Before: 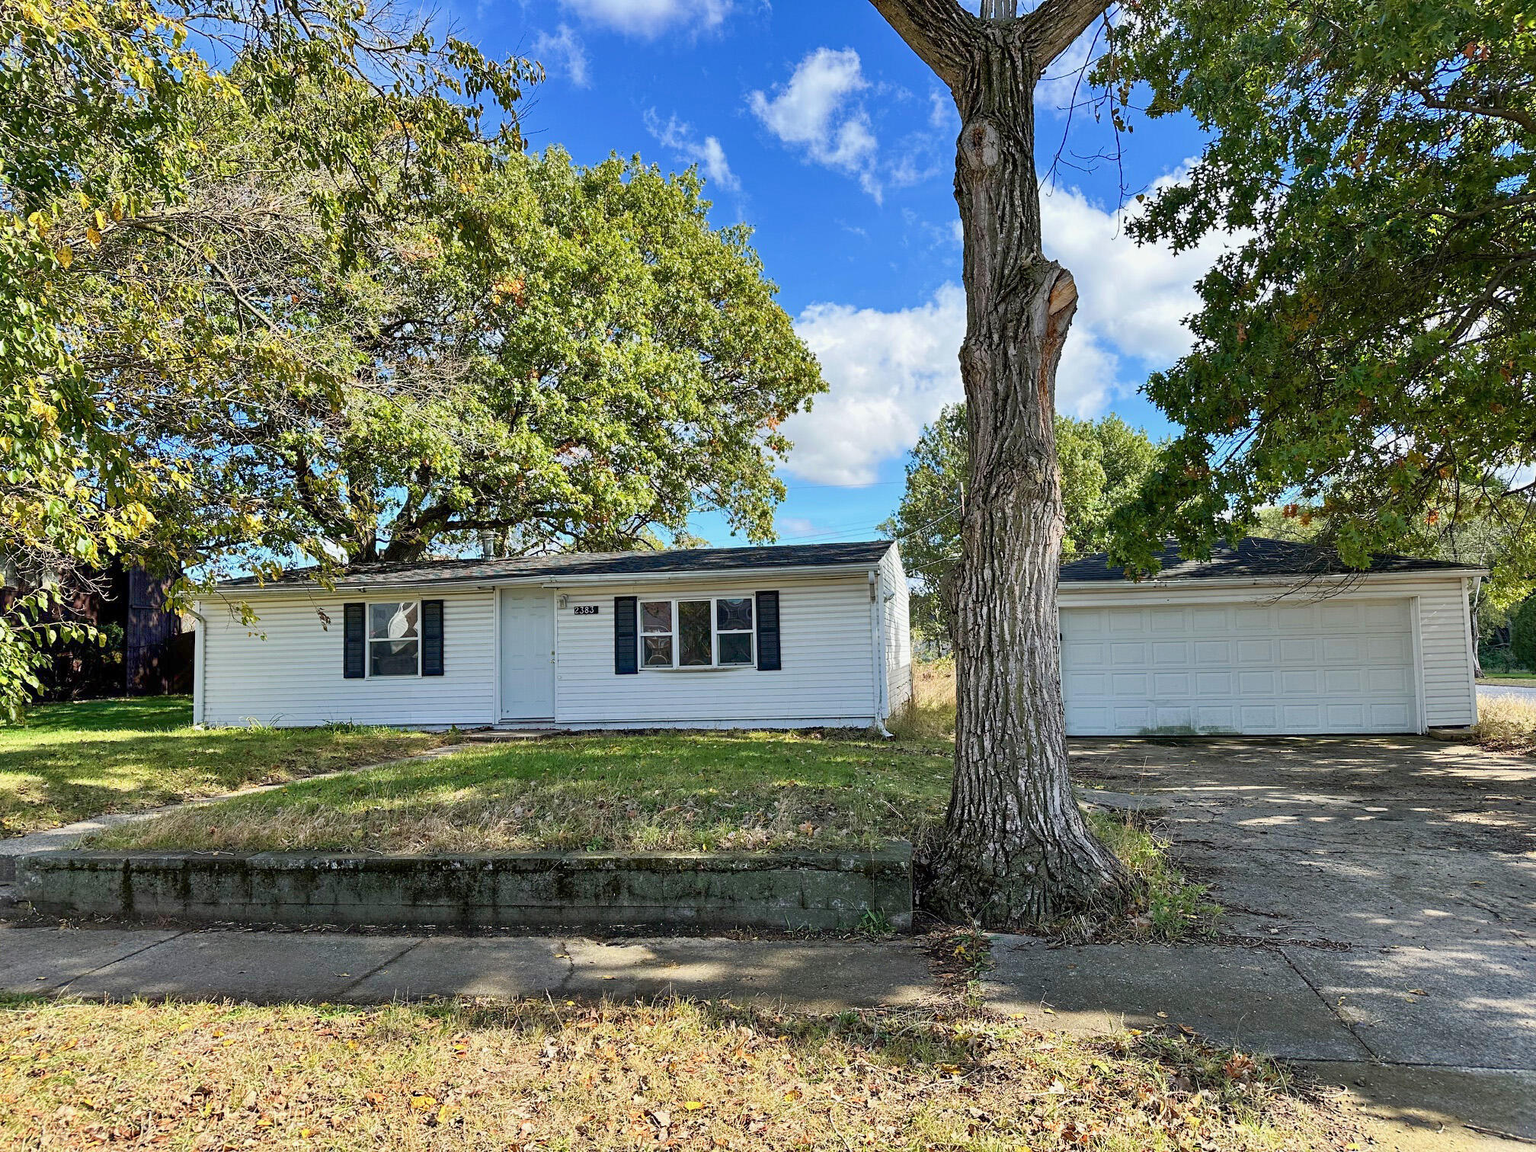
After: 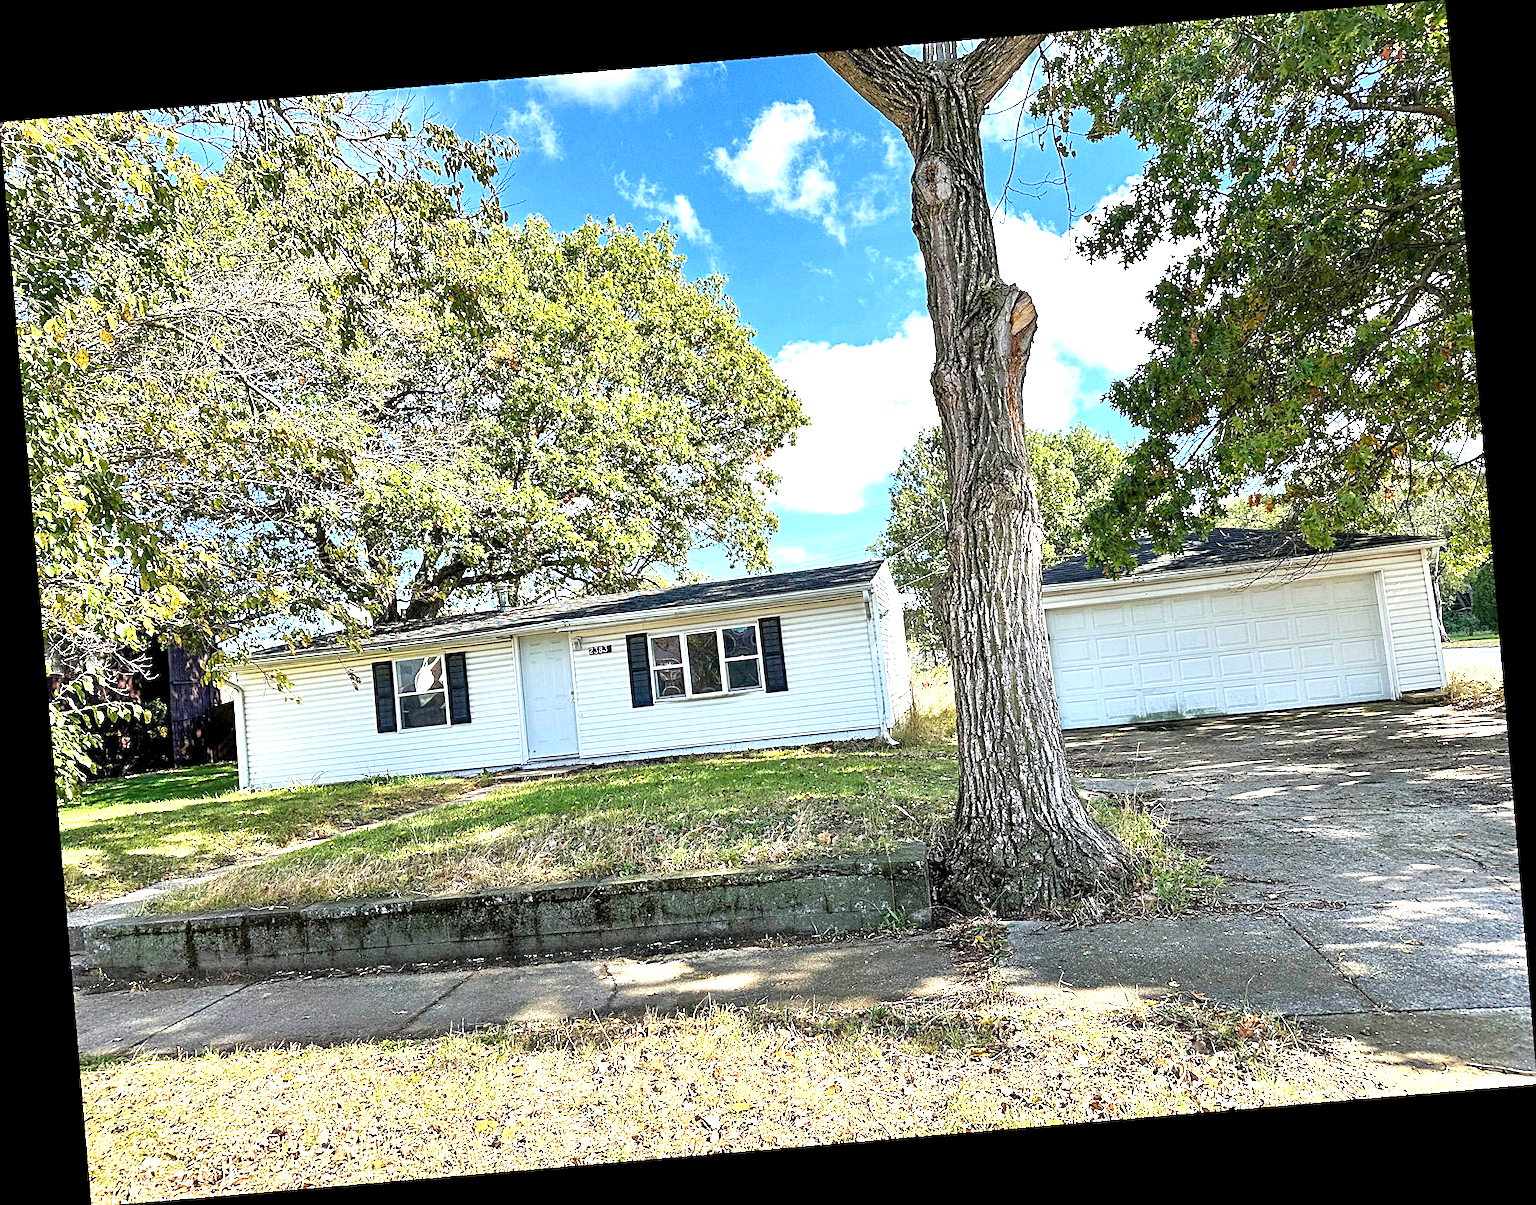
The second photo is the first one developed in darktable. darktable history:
rotate and perspective: rotation -4.86°, automatic cropping off
levels: levels [0.031, 0.5, 0.969]
sharpen: on, module defaults
exposure: black level correction 0, exposure 1.1 EV, compensate exposure bias true, compensate highlight preservation false
grain: coarseness 0.09 ISO
